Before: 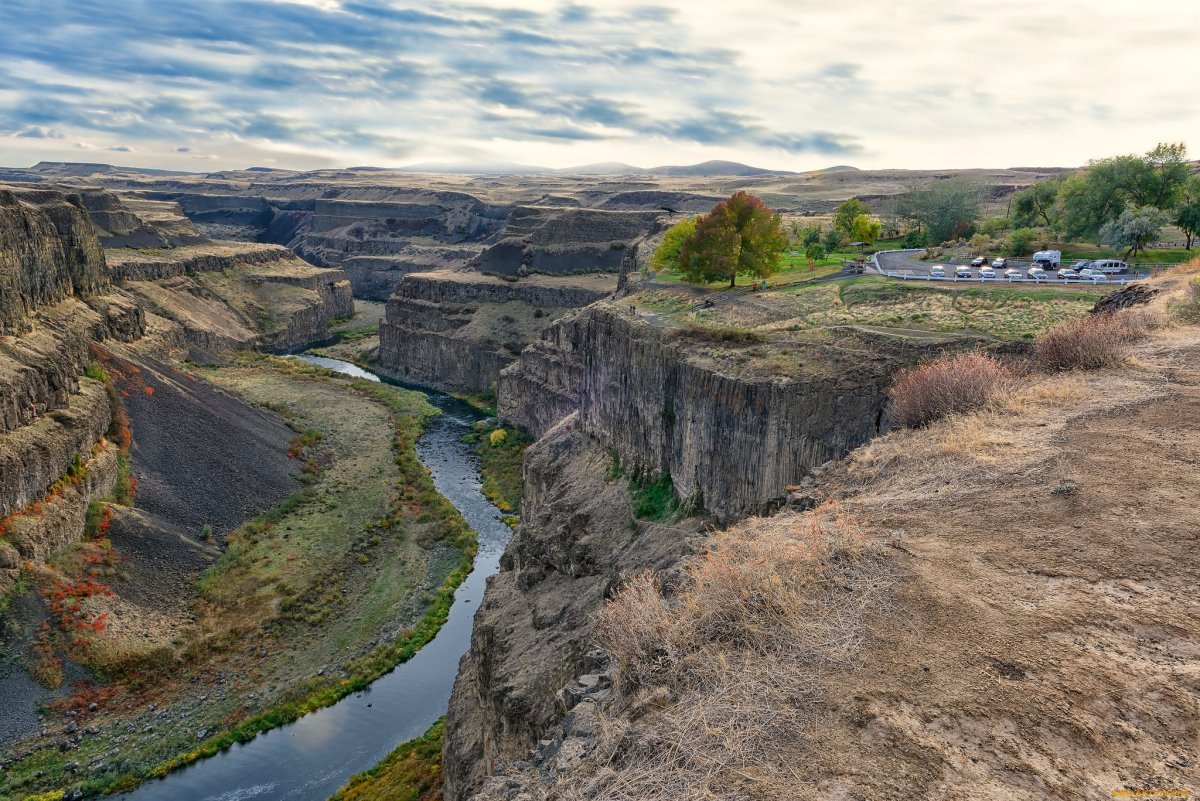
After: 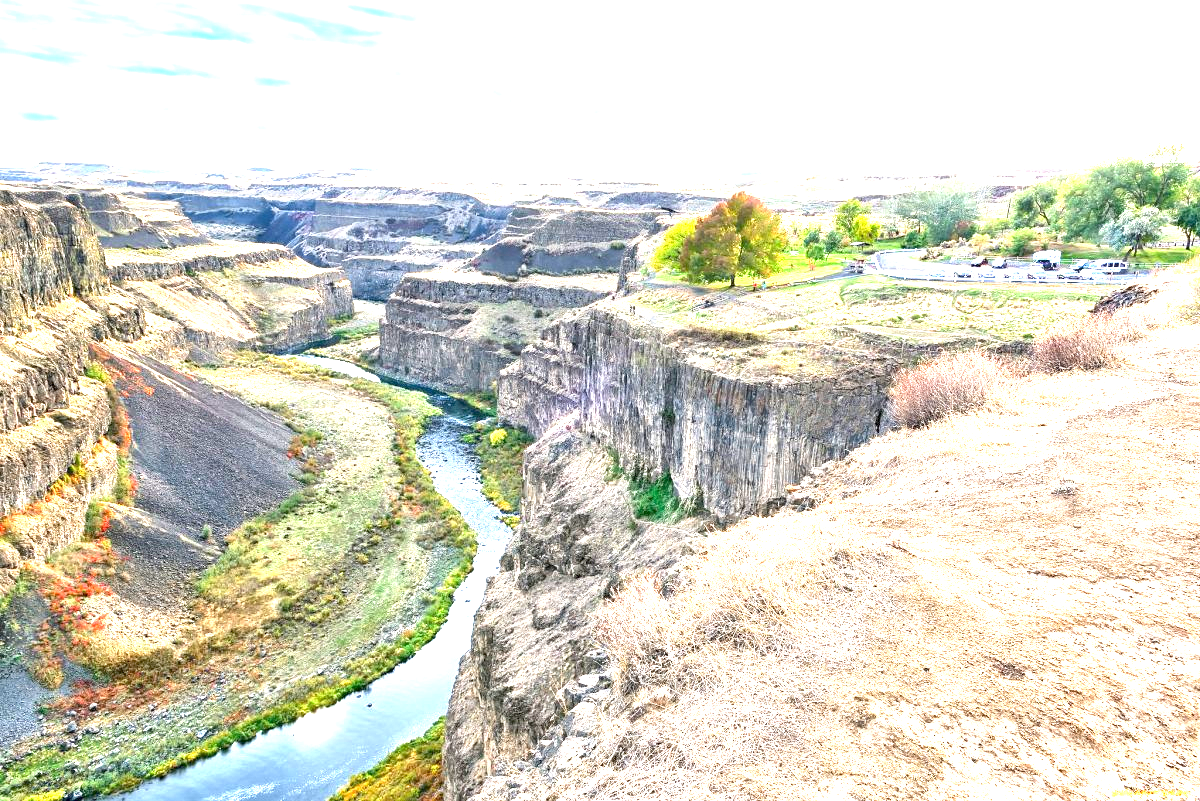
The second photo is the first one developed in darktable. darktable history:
exposure: black level correction 0.001, exposure 2.636 EV, compensate highlight preservation false
